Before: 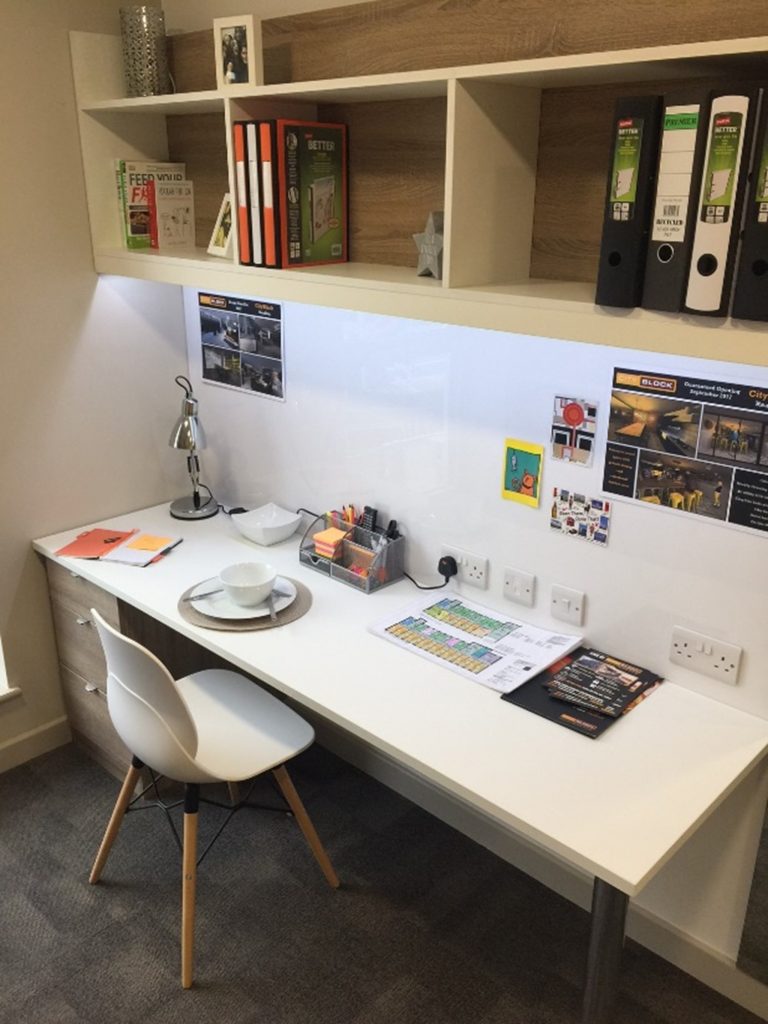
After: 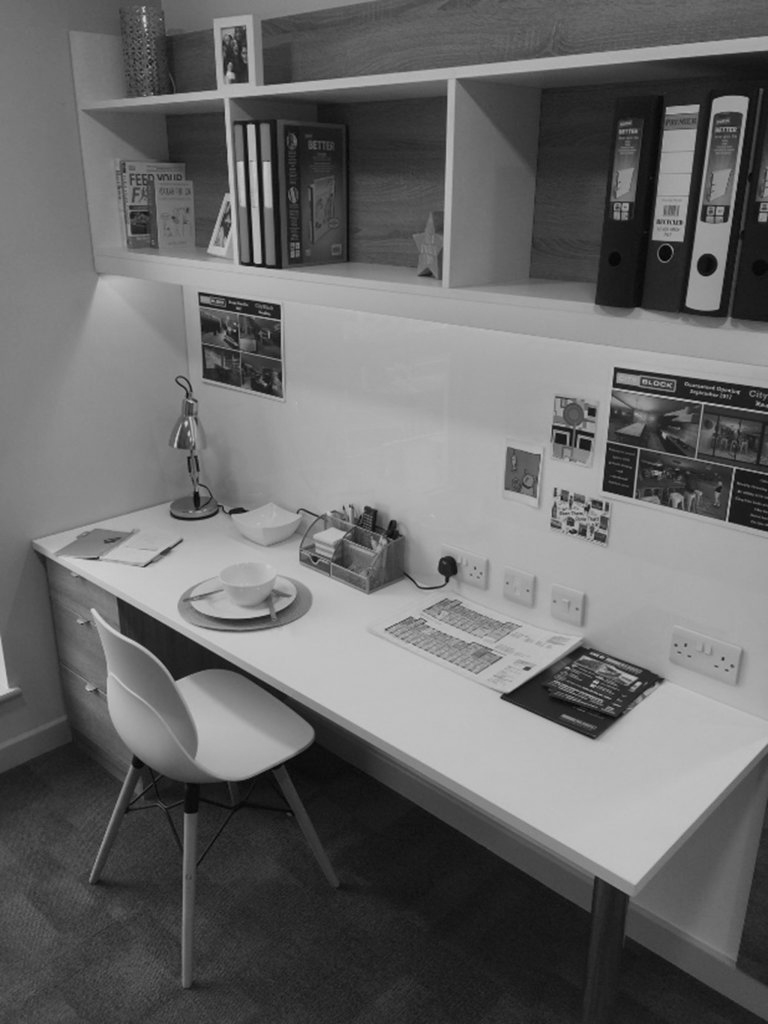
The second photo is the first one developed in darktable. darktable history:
monochrome: a 79.32, b 81.83, size 1.1
color zones: curves: ch0 [(0, 0.613) (0.01, 0.613) (0.245, 0.448) (0.498, 0.529) (0.642, 0.665) (0.879, 0.777) (0.99, 0.613)]; ch1 [(0, 0) (0.143, 0) (0.286, 0) (0.429, 0) (0.571, 0) (0.714, 0) (0.857, 0)], mix -121.96%
white balance: red 1.029, blue 0.92
